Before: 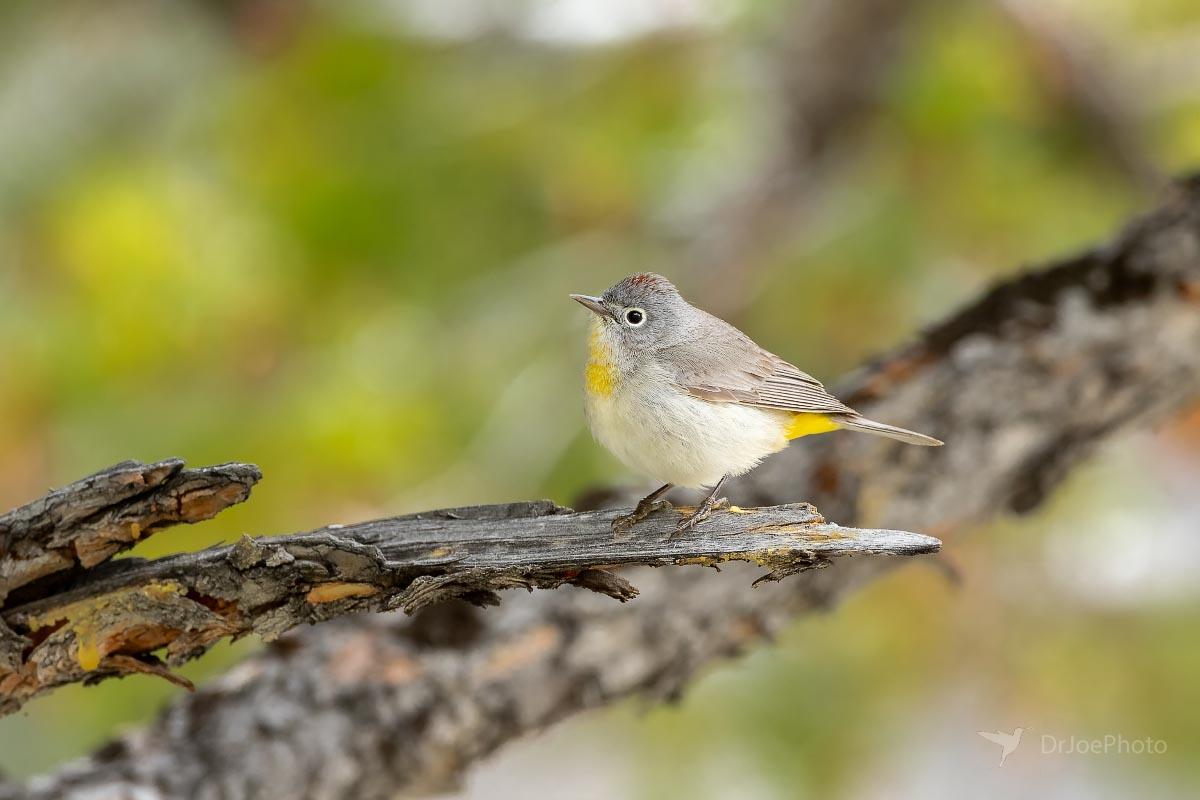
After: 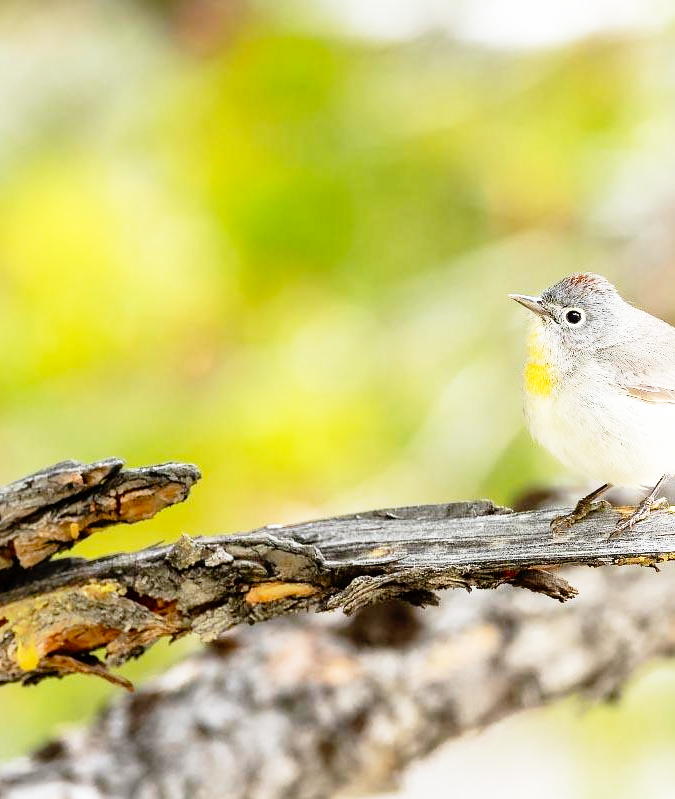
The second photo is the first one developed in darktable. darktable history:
crop: left 5.114%, right 38.589%
base curve: curves: ch0 [(0, 0) (0.012, 0.01) (0.073, 0.168) (0.31, 0.711) (0.645, 0.957) (1, 1)], preserve colors none
